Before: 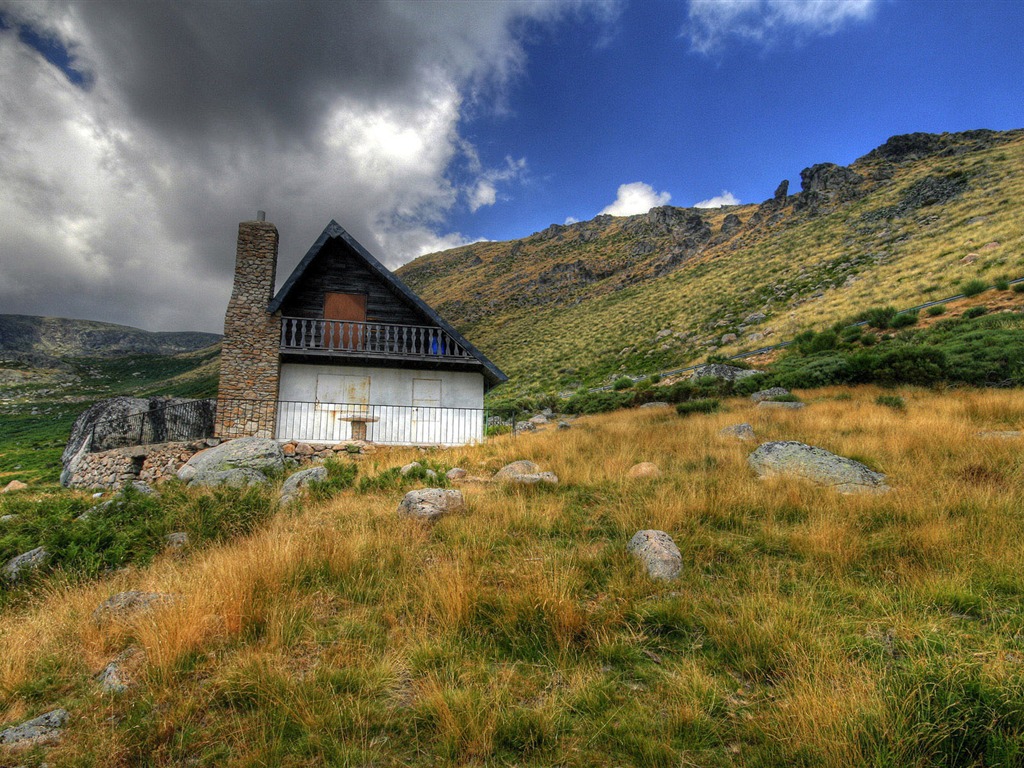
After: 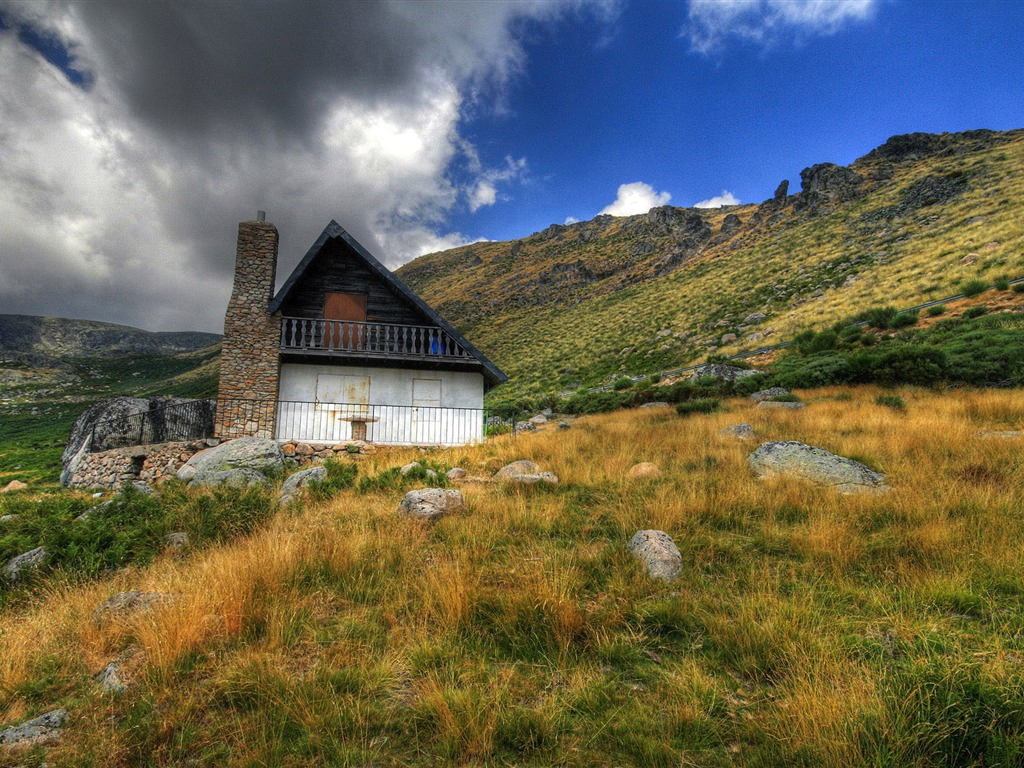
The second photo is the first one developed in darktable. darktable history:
tone curve: curves: ch0 [(0, 0) (0.003, 0.014) (0.011, 0.019) (0.025, 0.028) (0.044, 0.044) (0.069, 0.069) (0.1, 0.1) (0.136, 0.131) (0.177, 0.168) (0.224, 0.206) (0.277, 0.255) (0.335, 0.309) (0.399, 0.374) (0.468, 0.452) (0.543, 0.535) (0.623, 0.623) (0.709, 0.72) (0.801, 0.815) (0.898, 0.898) (1, 1)], preserve colors none
tone equalizer: on, module defaults
